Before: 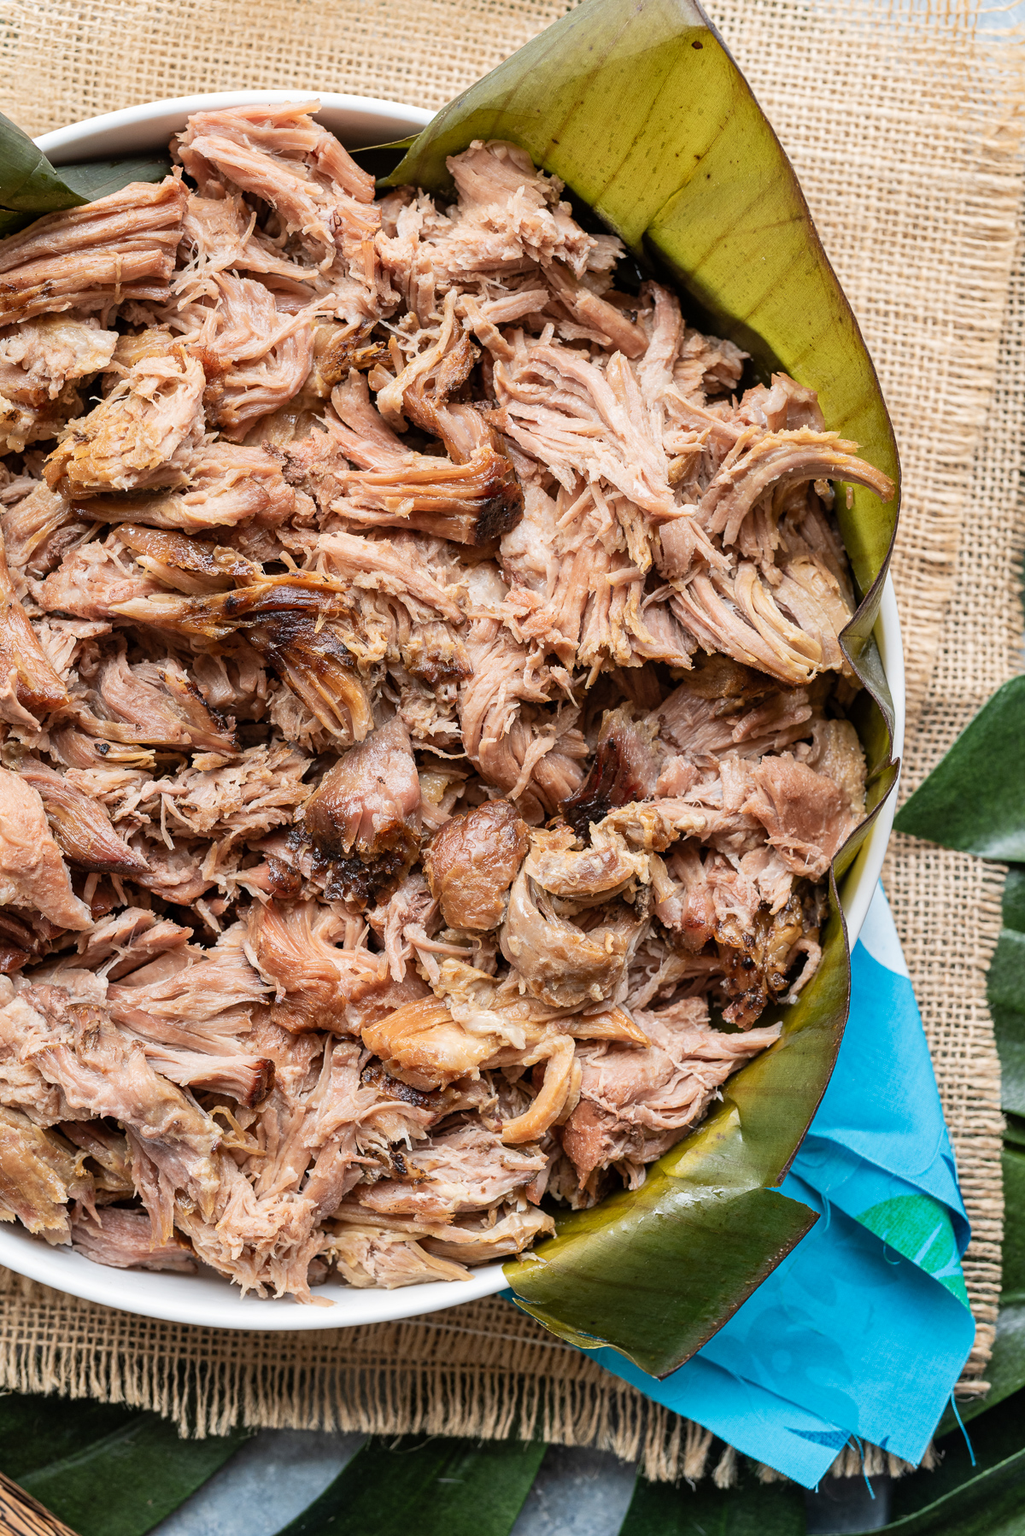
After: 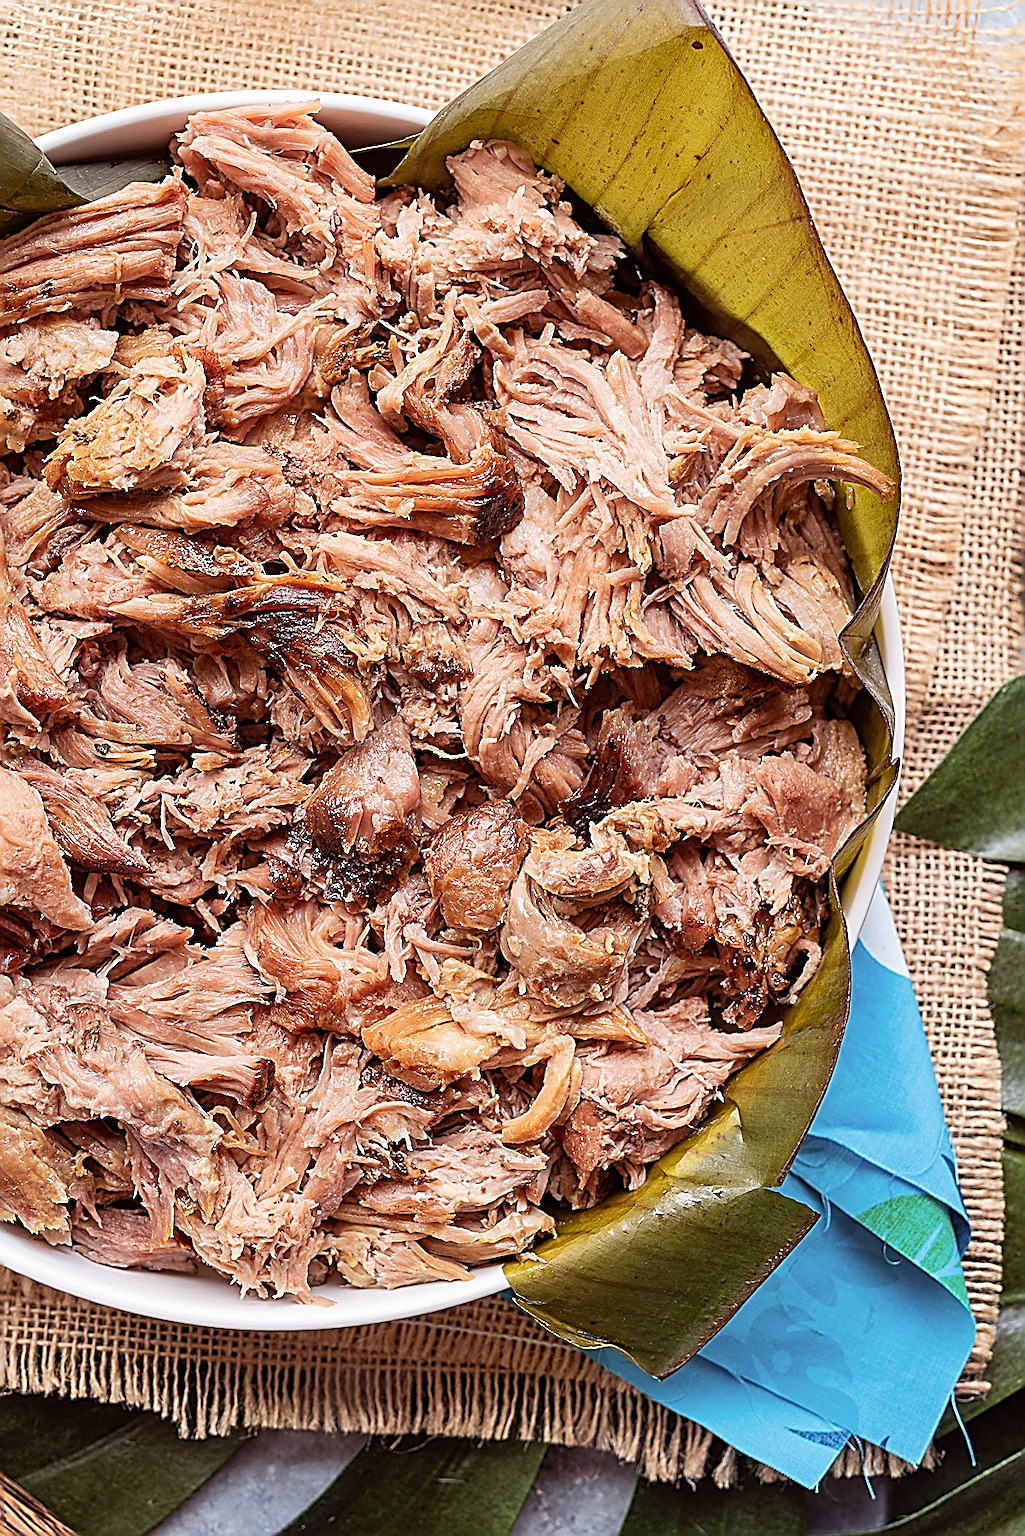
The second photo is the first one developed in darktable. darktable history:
sharpen: amount 2
rgb levels: mode RGB, independent channels, levels [[0, 0.474, 1], [0, 0.5, 1], [0, 0.5, 1]]
